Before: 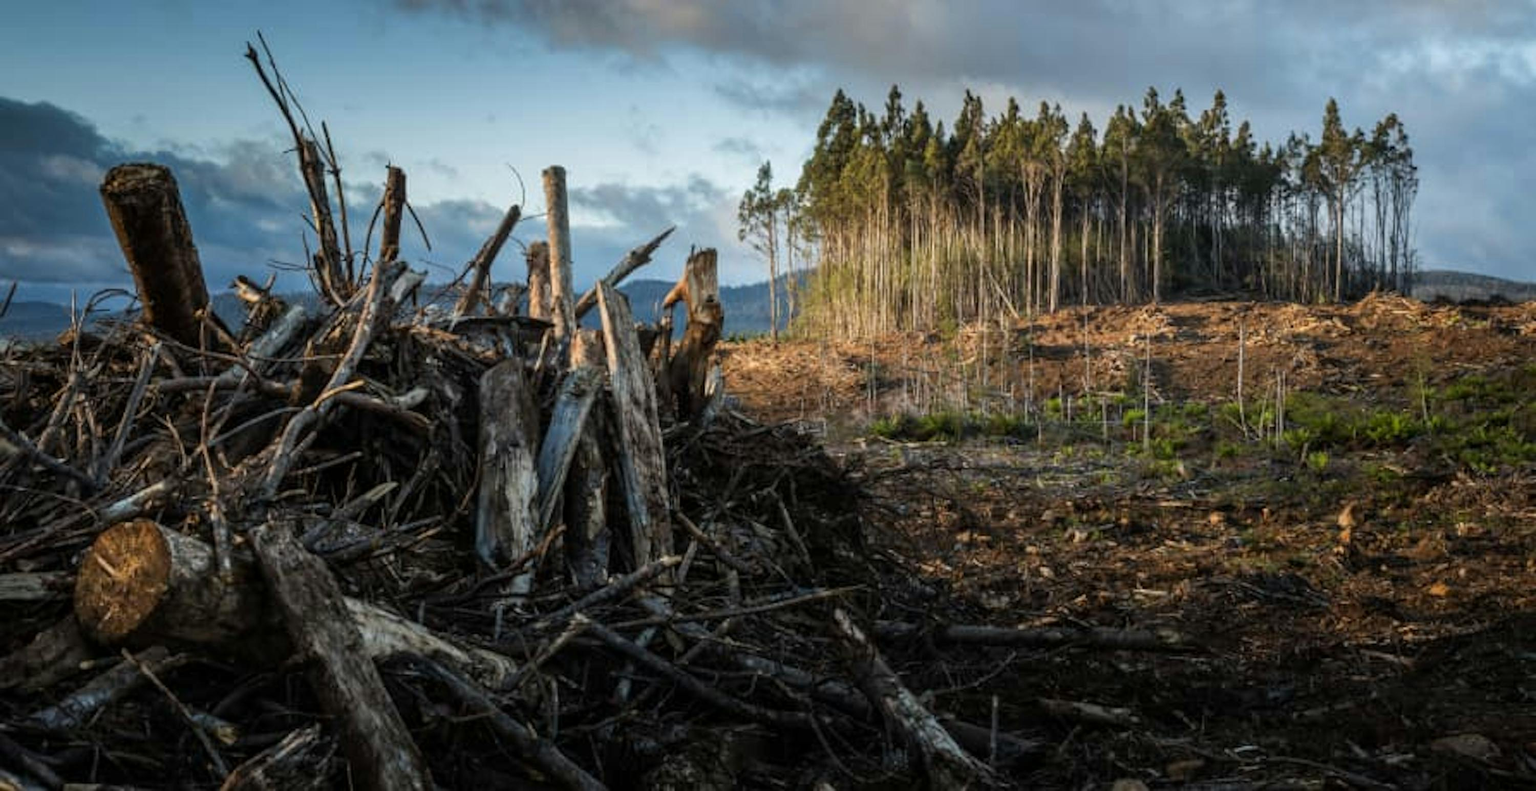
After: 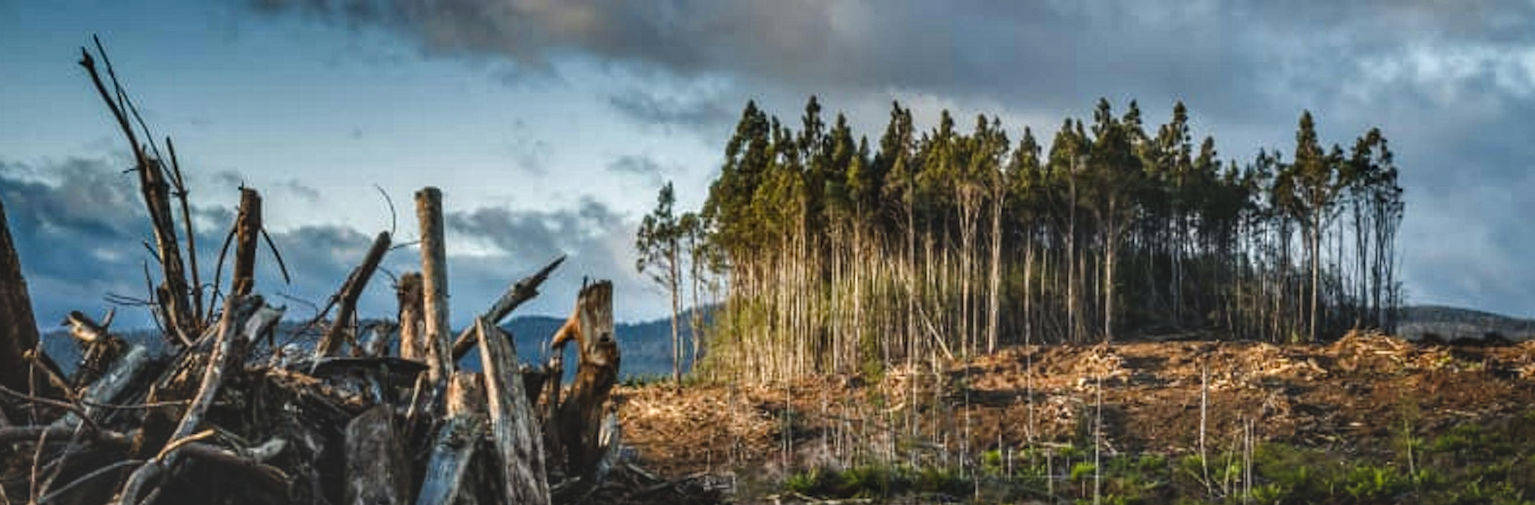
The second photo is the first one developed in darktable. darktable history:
exposure: black level correction -0.036, exposure -0.494 EV, compensate highlight preservation false
color balance rgb: white fulcrum 1.01 EV, perceptual saturation grading › global saturation 20%, perceptual saturation grading › highlights -25.803%, perceptual saturation grading › shadows 49.813%, global vibrance 14.484%
crop and rotate: left 11.392%, bottom 43.405%
local contrast: highlights 2%, shadows 3%, detail 181%
